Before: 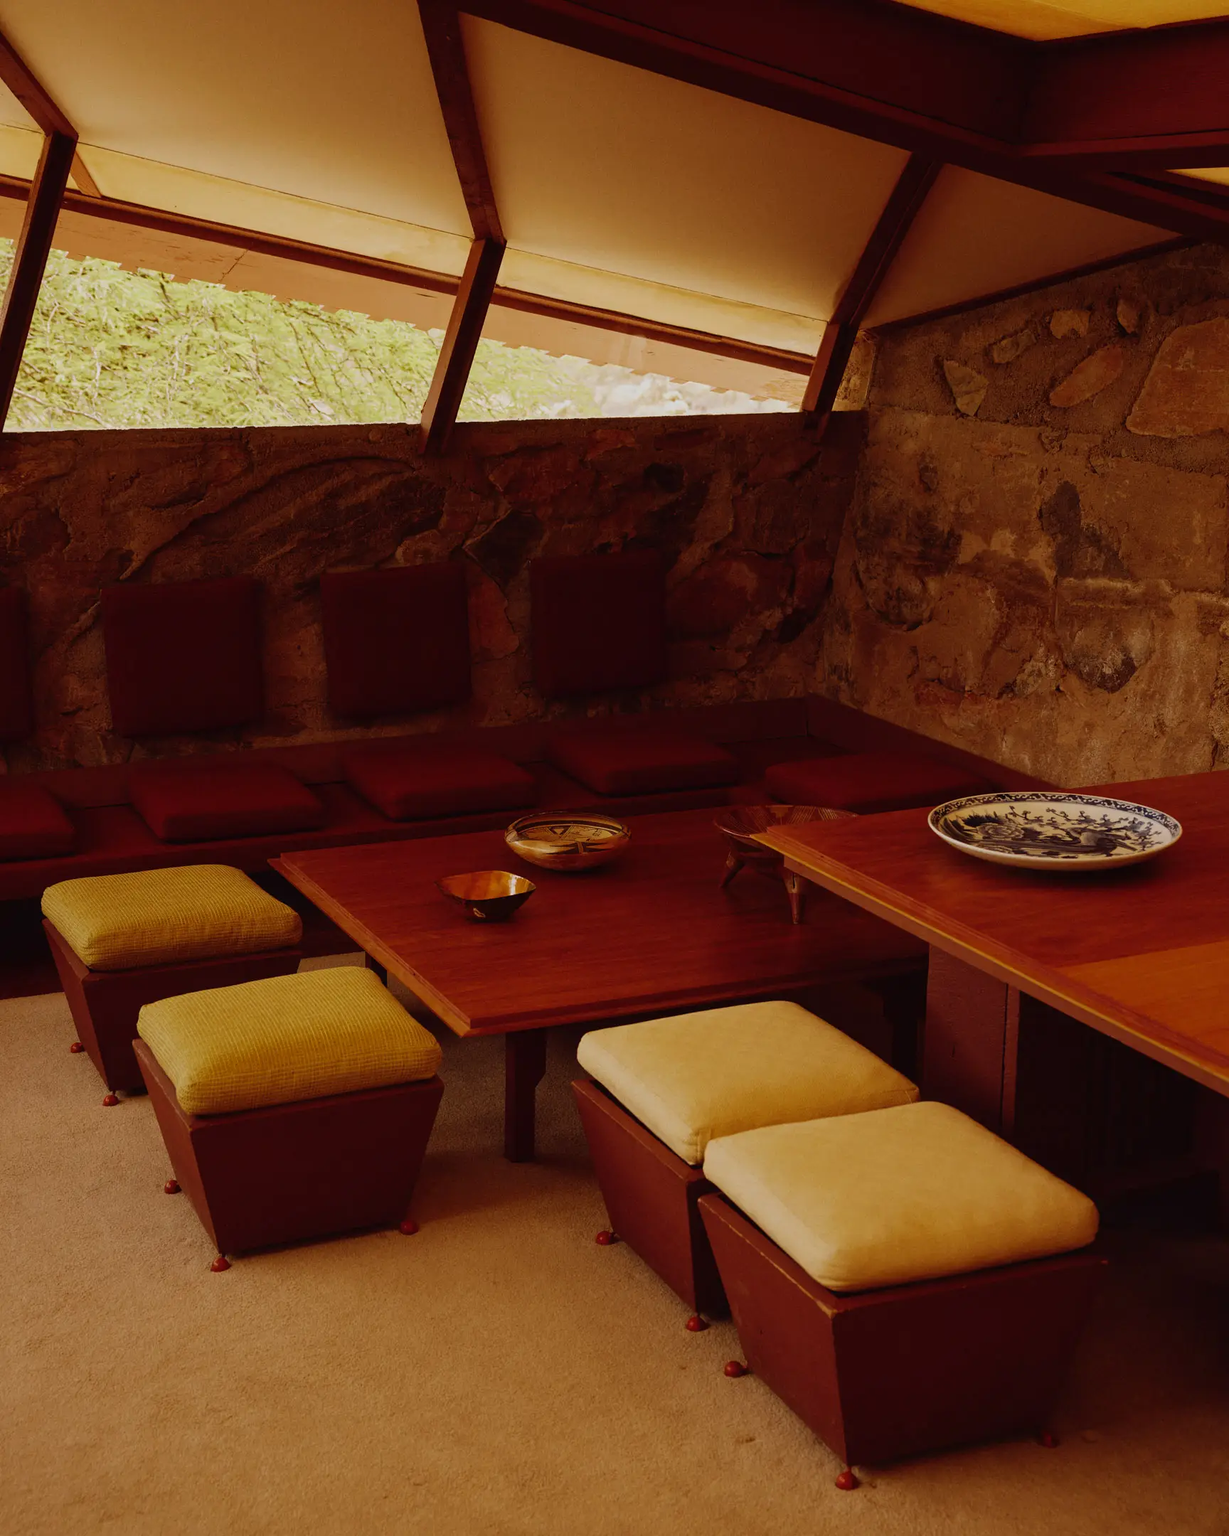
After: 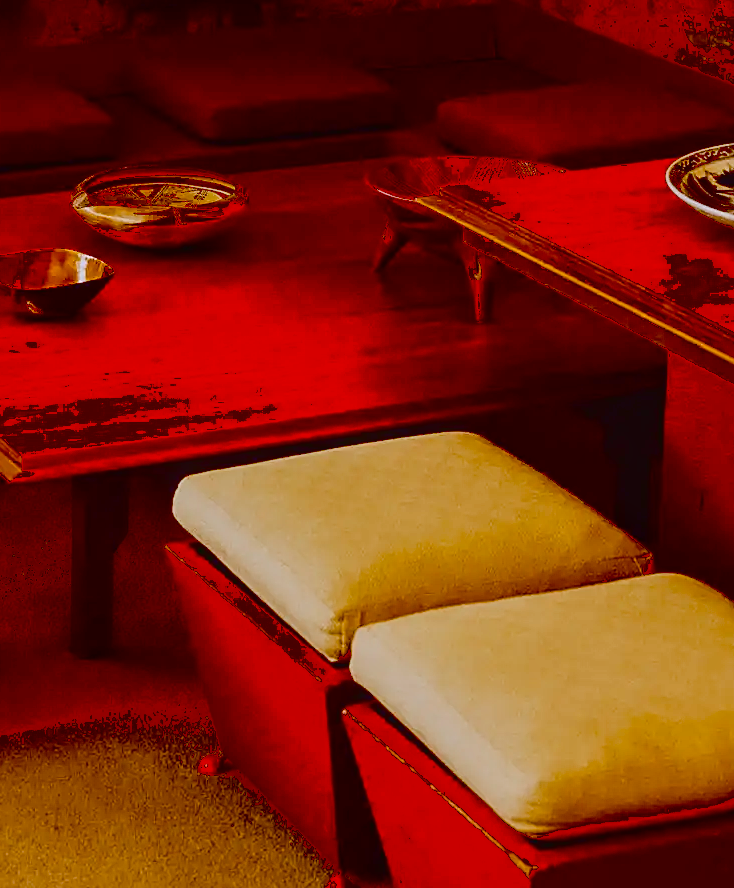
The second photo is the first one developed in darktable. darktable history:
exposure: black level correction 0.048, exposure 0.014 EV, compensate exposure bias true, compensate highlight preservation false
crop: left 37.02%, top 45.225%, right 20.487%, bottom 13.662%
local contrast: on, module defaults
sharpen: on, module defaults
color correction: highlights a* -2.15, highlights b* -18.57
color zones: curves: ch0 [(0, 0.5) (0.143, 0.5) (0.286, 0.5) (0.429, 0.504) (0.571, 0.5) (0.714, 0.509) (0.857, 0.5) (1, 0.5)]; ch1 [(0, 0.425) (0.143, 0.425) (0.286, 0.375) (0.429, 0.405) (0.571, 0.5) (0.714, 0.47) (0.857, 0.425) (1, 0.435)]; ch2 [(0, 0.5) (0.143, 0.5) (0.286, 0.5) (0.429, 0.517) (0.571, 0.5) (0.714, 0.51) (0.857, 0.5) (1, 0.5)]
tone curve: curves: ch0 [(0, 0.019) (0.066, 0.043) (0.189, 0.182) (0.359, 0.417) (0.485, 0.576) (0.656, 0.734) (0.851, 0.861) (0.997, 0.959)]; ch1 [(0, 0) (0.179, 0.123) (0.381, 0.36) (0.425, 0.41) (0.474, 0.472) (0.499, 0.501) (0.514, 0.517) (0.571, 0.584) (0.649, 0.677) (0.812, 0.856) (1, 1)]; ch2 [(0, 0) (0.246, 0.214) (0.421, 0.427) (0.459, 0.484) (0.5, 0.504) (0.518, 0.523) (0.529, 0.544) (0.56, 0.581) (0.617, 0.631) (0.744, 0.734) (0.867, 0.821) (0.993, 0.889)], color space Lab, linked channels, preserve colors none
